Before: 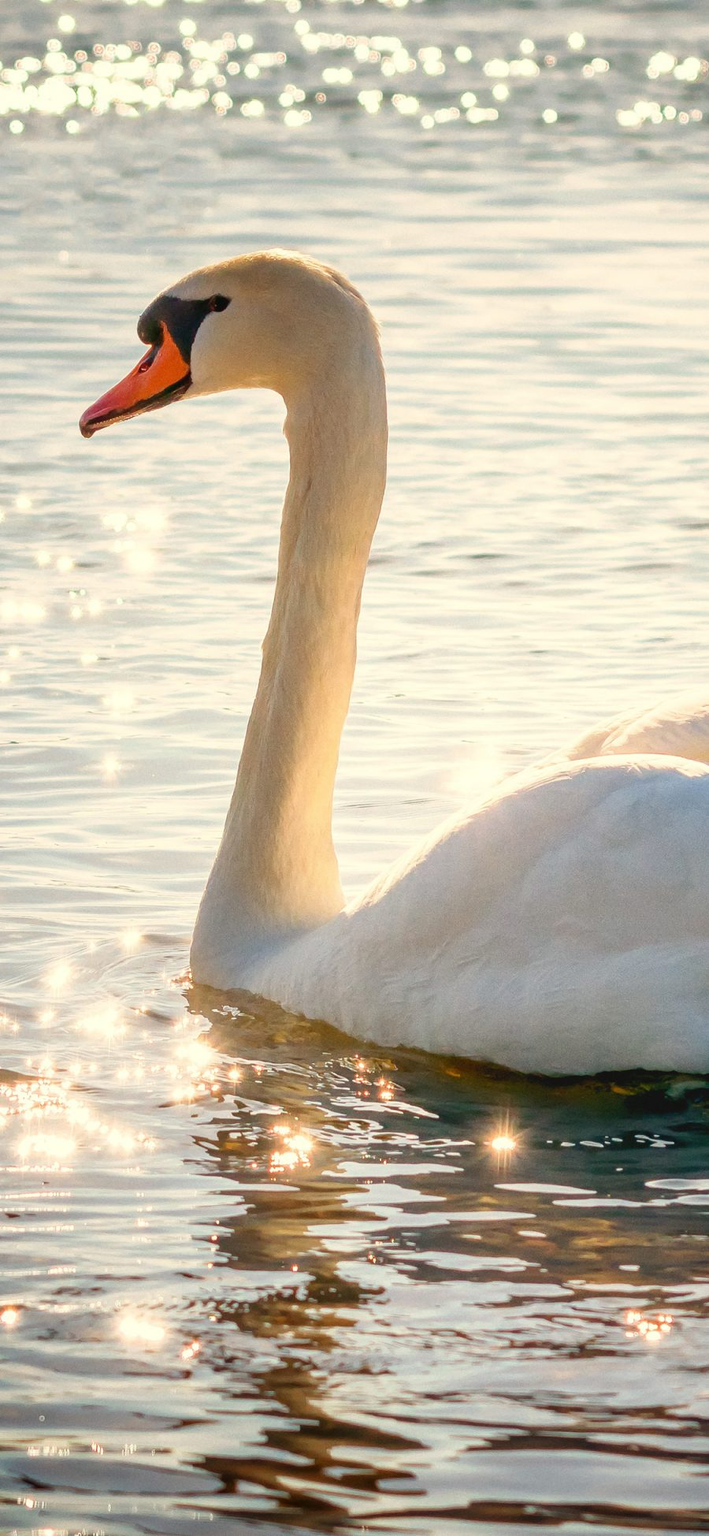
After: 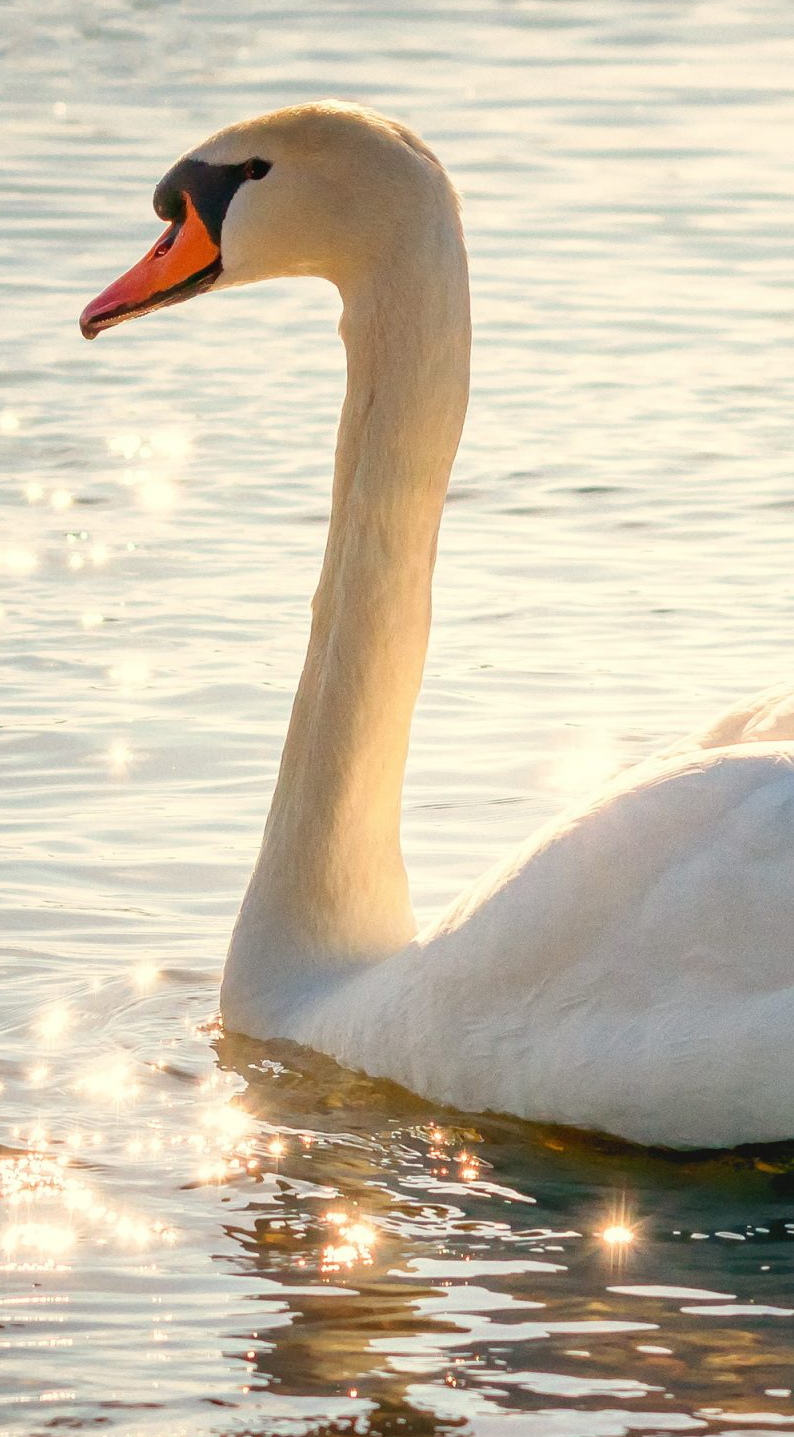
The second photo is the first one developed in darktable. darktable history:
crop and rotate: left 2.394%, top 11.097%, right 9.318%, bottom 15.133%
